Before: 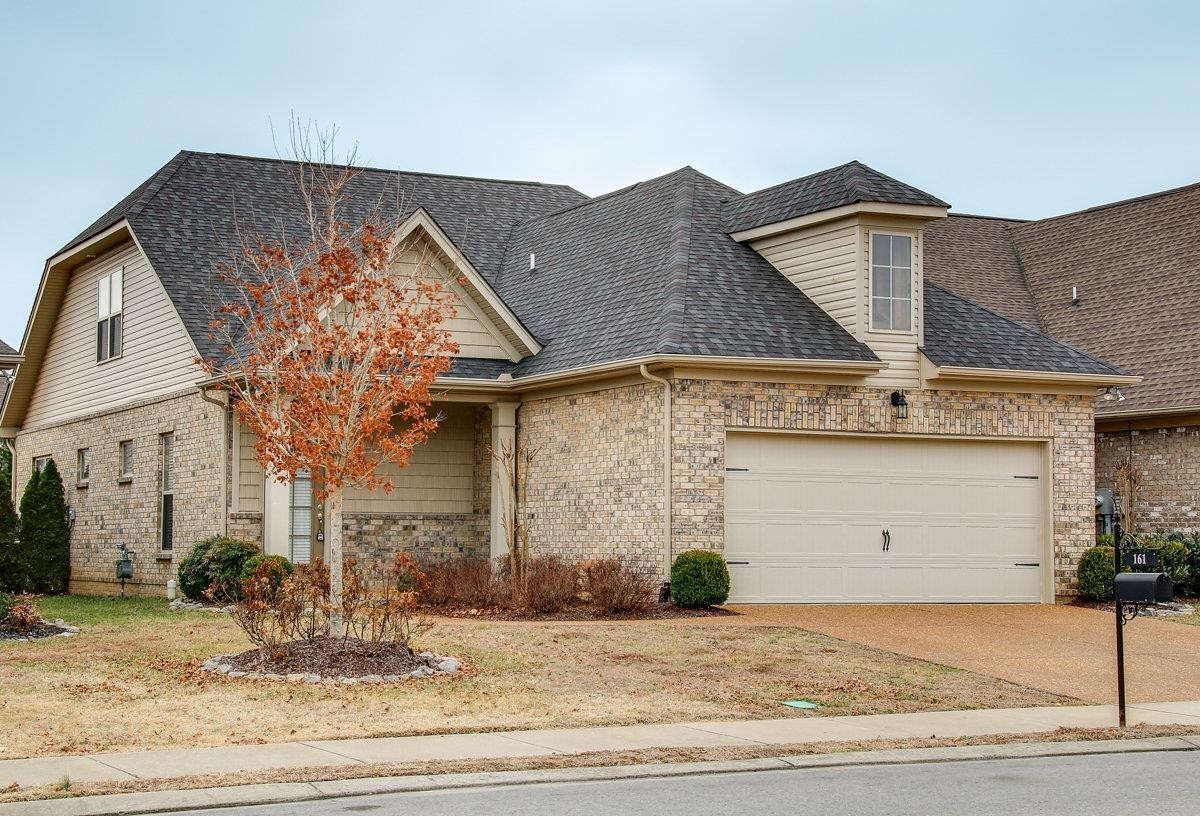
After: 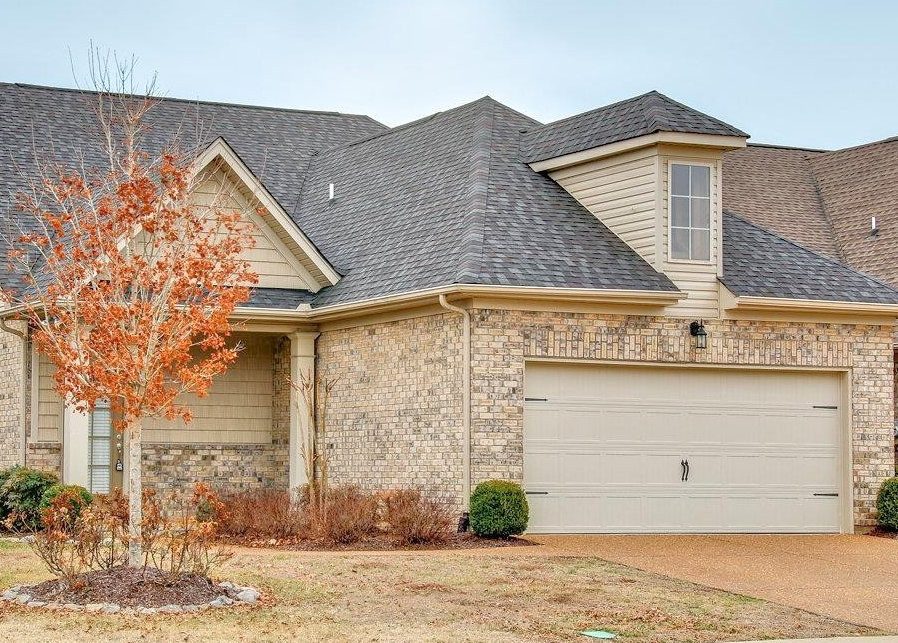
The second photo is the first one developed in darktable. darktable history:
crop: left 16.768%, top 8.653%, right 8.362%, bottom 12.485%
tone equalizer: -7 EV 0.15 EV, -6 EV 0.6 EV, -5 EV 1.15 EV, -4 EV 1.33 EV, -3 EV 1.15 EV, -2 EV 0.6 EV, -1 EV 0.15 EV, mask exposure compensation -0.5 EV
